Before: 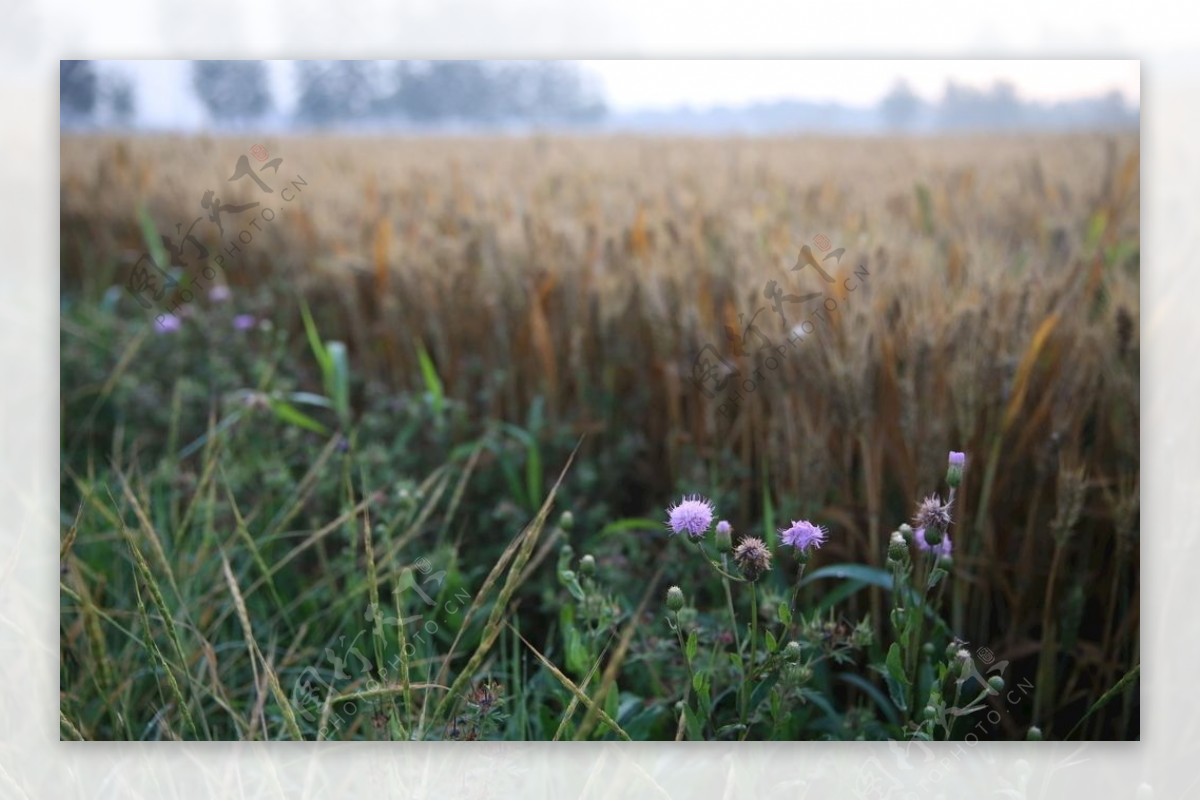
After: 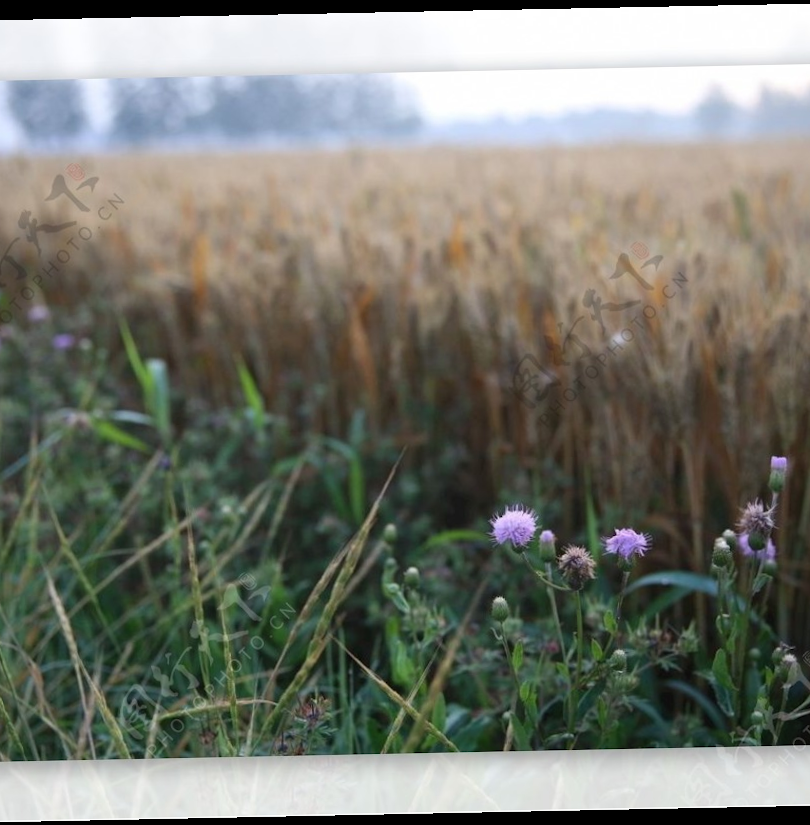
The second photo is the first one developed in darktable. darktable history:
fill light: on, module defaults
crop: left 15.419%, right 17.914%
rotate and perspective: rotation -1.17°, automatic cropping off
